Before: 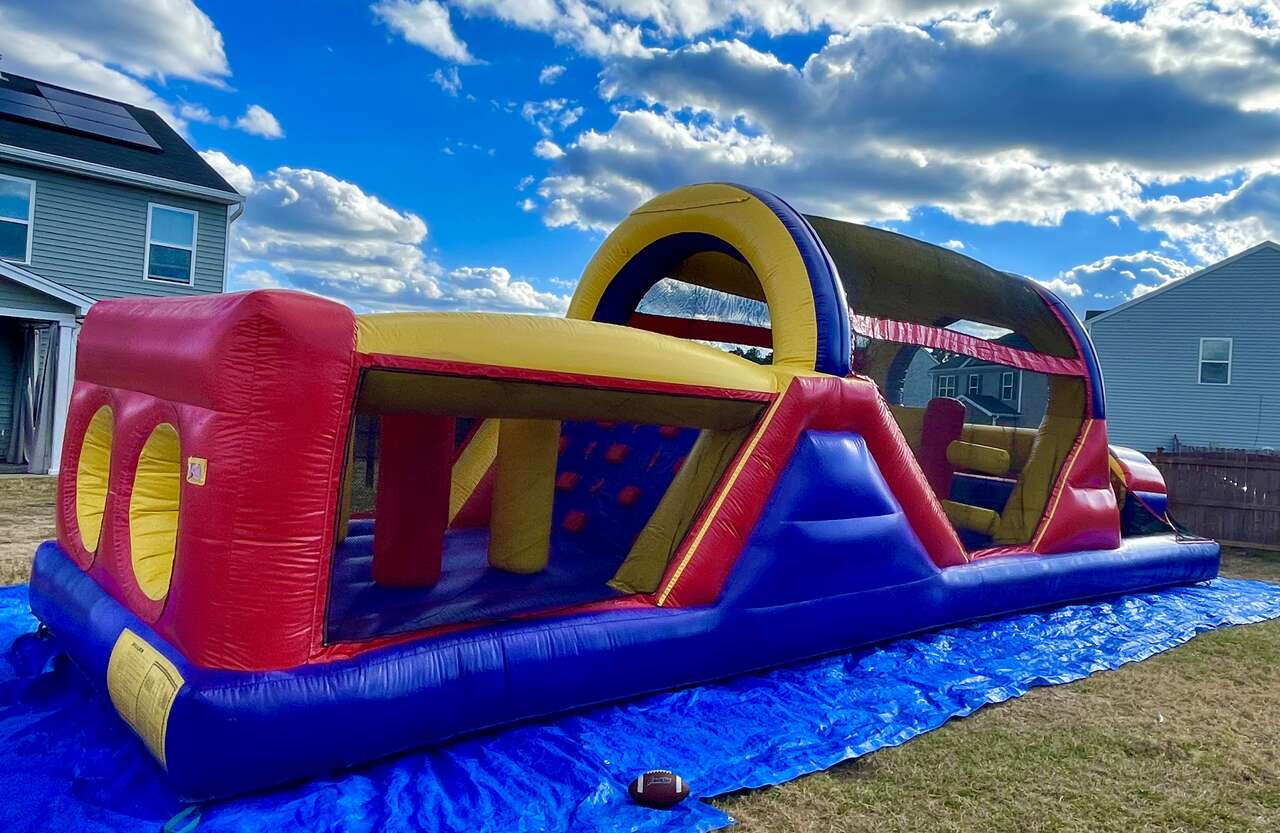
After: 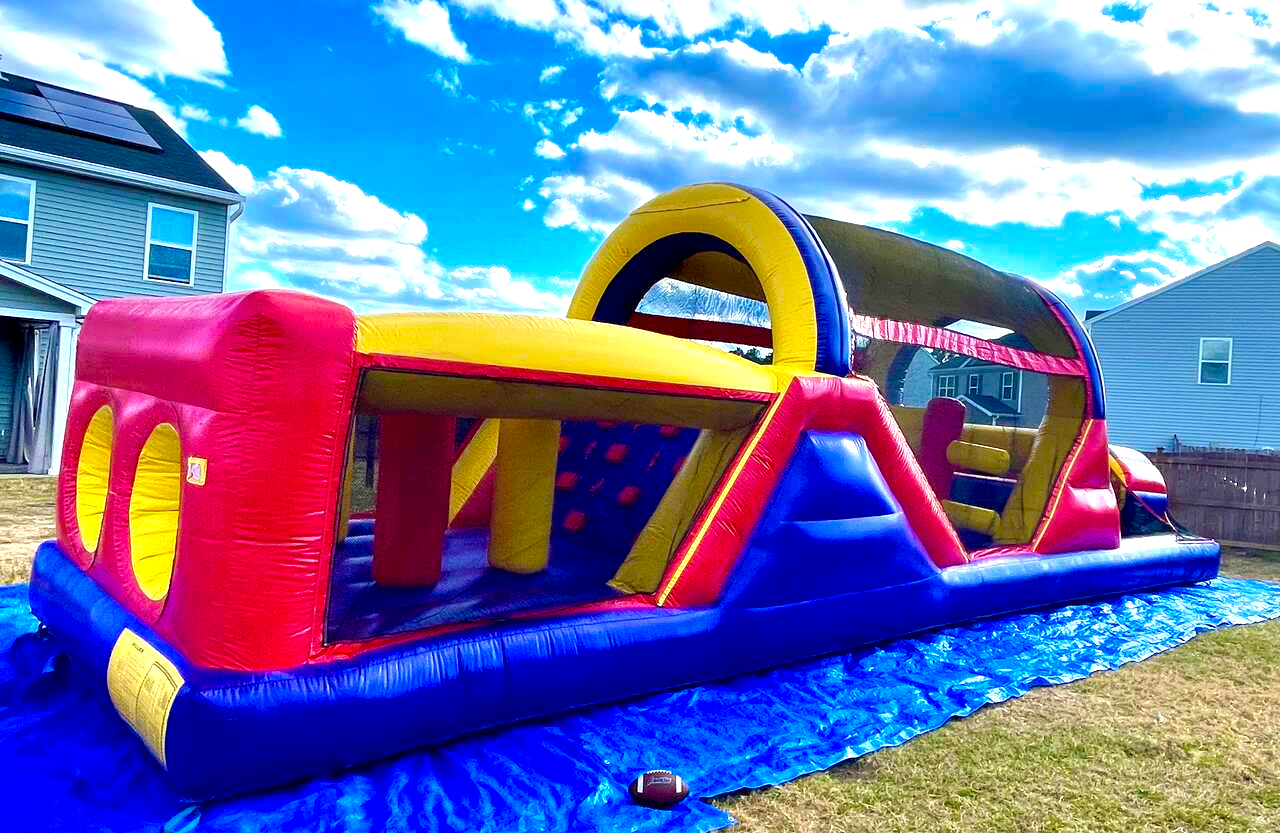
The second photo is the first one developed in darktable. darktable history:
color balance rgb: linear chroma grading › global chroma 0.683%, perceptual saturation grading › global saturation 25.034%
exposure: black level correction 0.001, exposure 1.118 EV, compensate exposure bias true, compensate highlight preservation false
